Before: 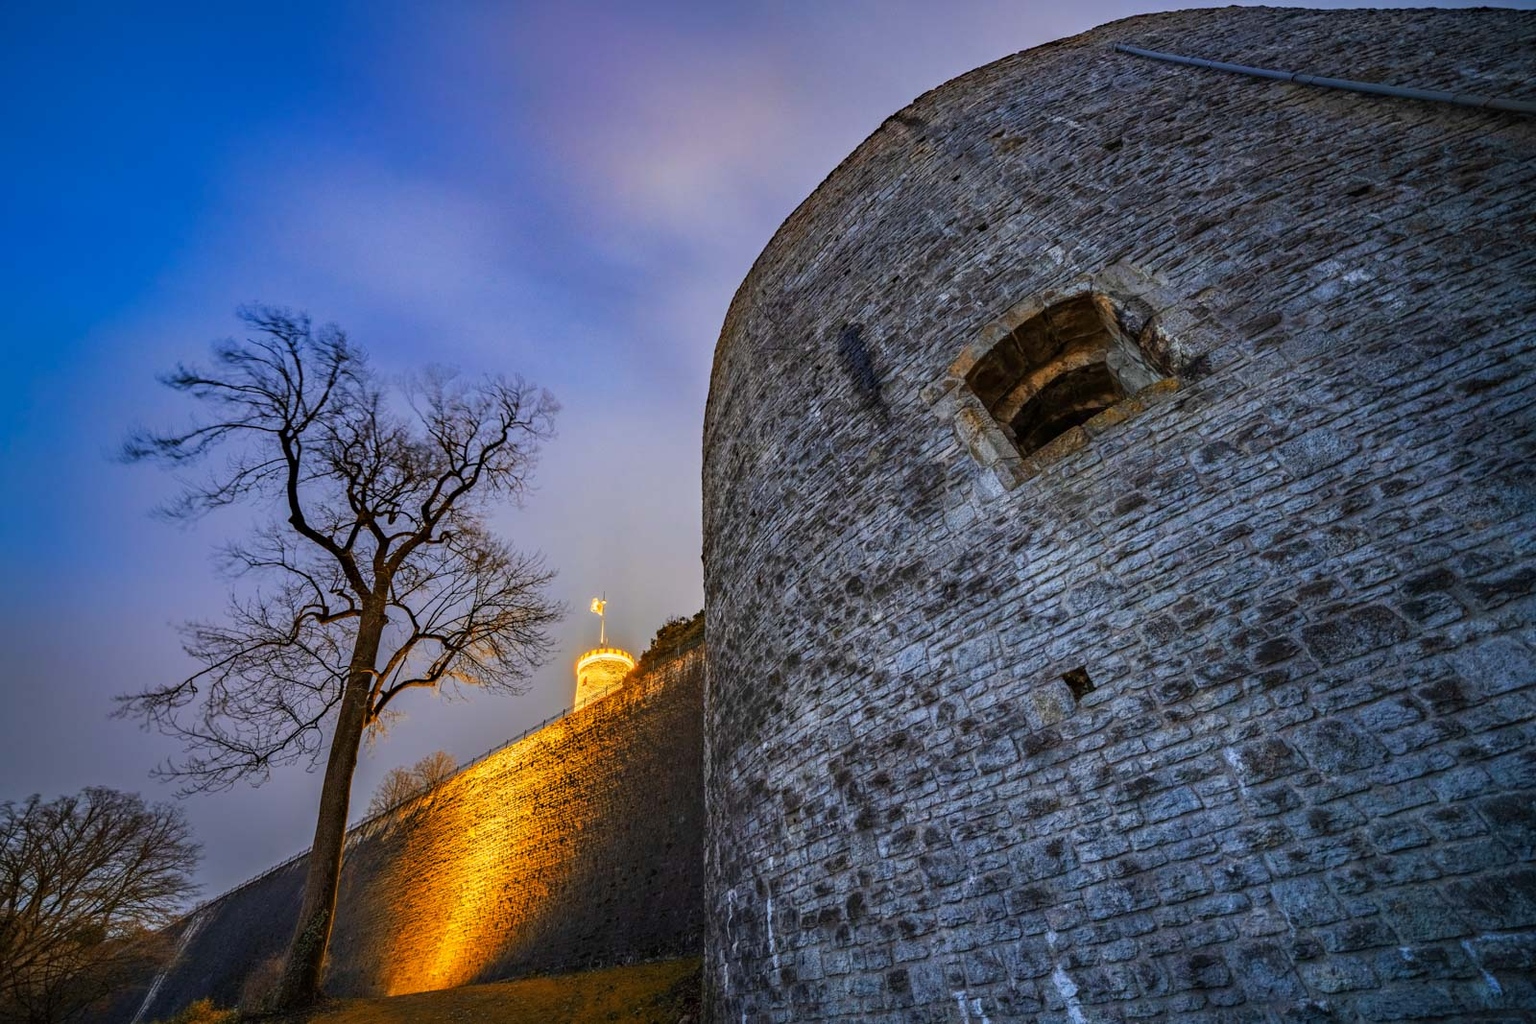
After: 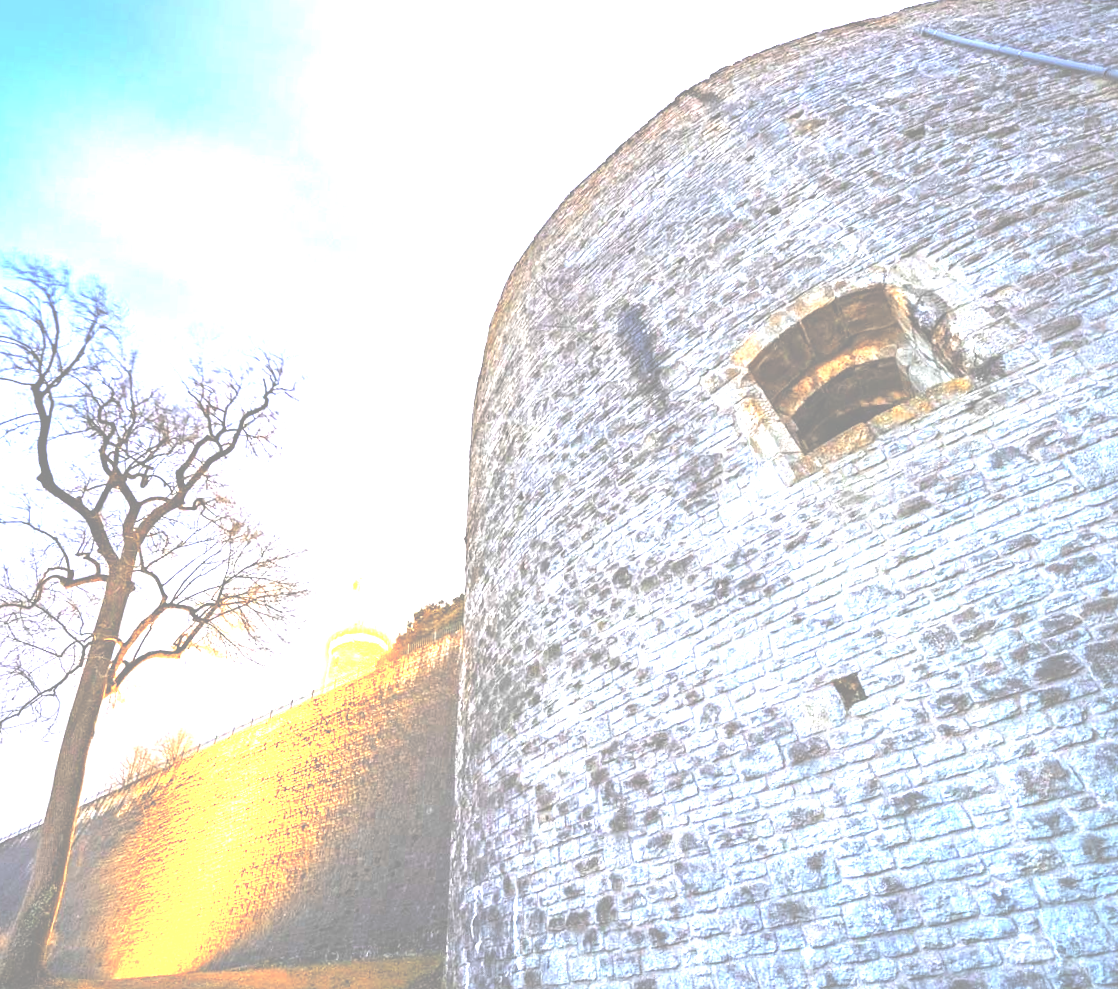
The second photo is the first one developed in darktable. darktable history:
crop and rotate: angle -2.99°, left 13.939%, top 0.043%, right 10.781%, bottom 0.067%
exposure: black level correction -0.042, exposure 0.059 EV, compensate exposure bias true, compensate highlight preservation false
tone equalizer: smoothing diameter 24.98%, edges refinement/feathering 10.13, preserve details guided filter
